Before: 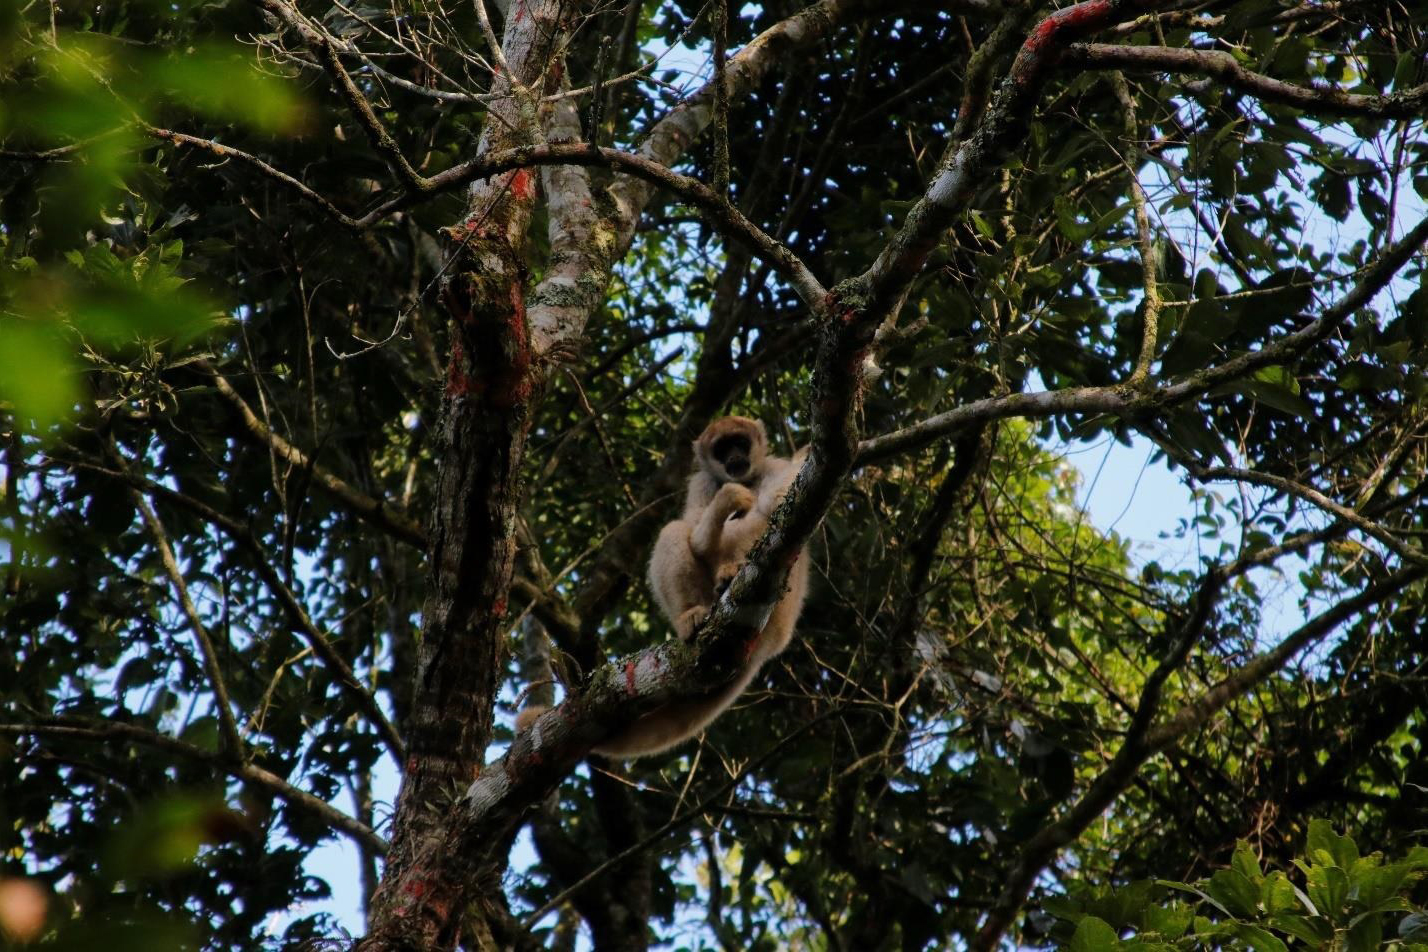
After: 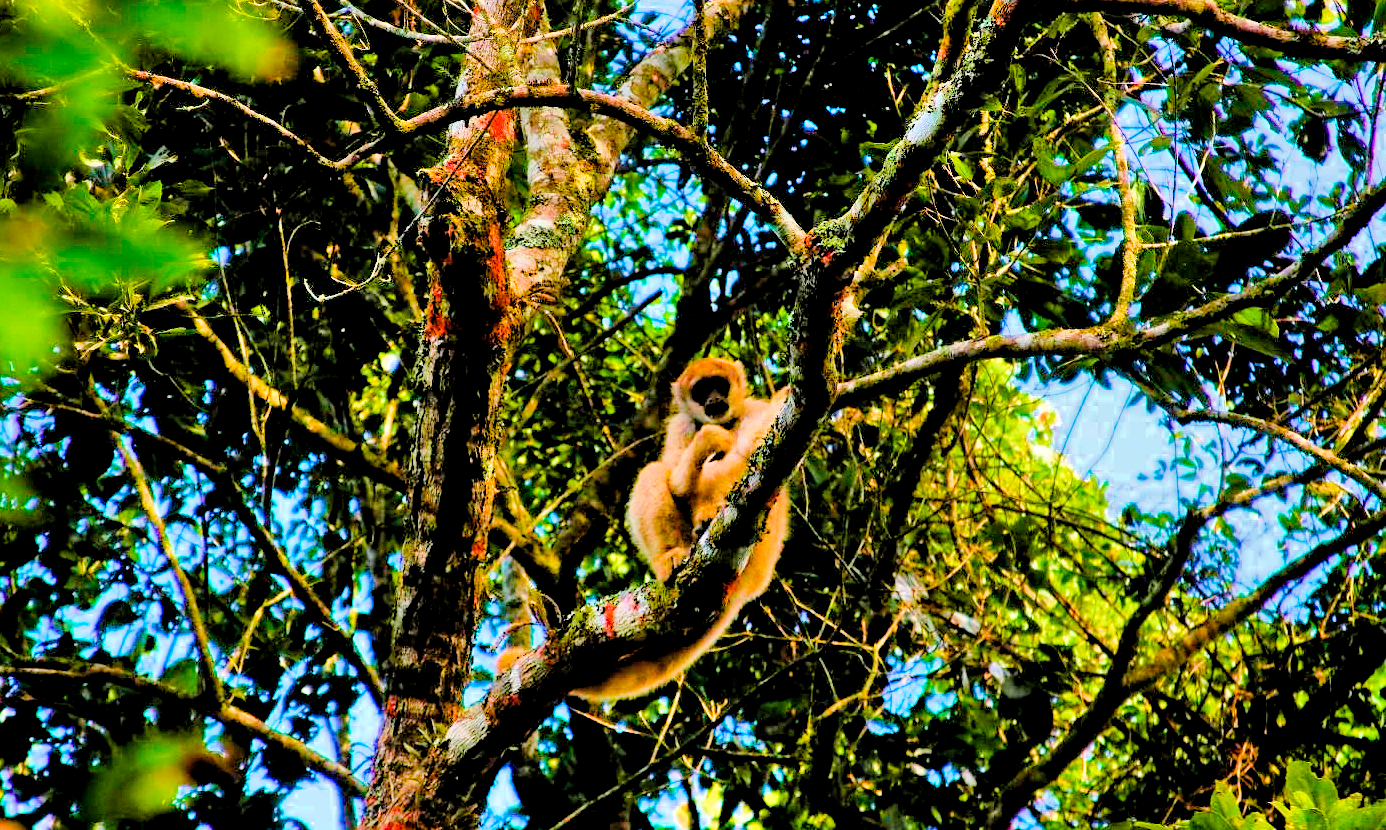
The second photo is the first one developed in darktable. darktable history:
sharpen: radius 1, threshold 1
color balance rgb: linear chroma grading › global chroma 9%, perceptual saturation grading › global saturation 36%, perceptual saturation grading › shadows 35%, perceptual brilliance grading › global brilliance 15%, perceptual brilliance grading › shadows -35%, global vibrance 15%
local contrast: highlights 100%, shadows 100%, detail 131%, midtone range 0.2
filmic rgb: middle gray luminance 3.44%, black relative exposure -5.92 EV, white relative exposure 6.33 EV, threshold 6 EV, dynamic range scaling 22.4%, target black luminance 0%, hardness 2.33, latitude 45.85%, contrast 0.78, highlights saturation mix 100%, shadows ↔ highlights balance 0.033%, add noise in highlights 0, preserve chrominance max RGB, color science v3 (2019), use custom middle-gray values true, iterations of high-quality reconstruction 0, contrast in highlights soft, enable highlight reconstruction true
crop: left 1.507%, top 6.147%, right 1.379%, bottom 6.637%
exposure: exposure 0.485 EV, compensate highlight preservation false
shadows and highlights: shadows 60, soften with gaussian
haze removal: strength 0.29, distance 0.25, compatibility mode true, adaptive false
